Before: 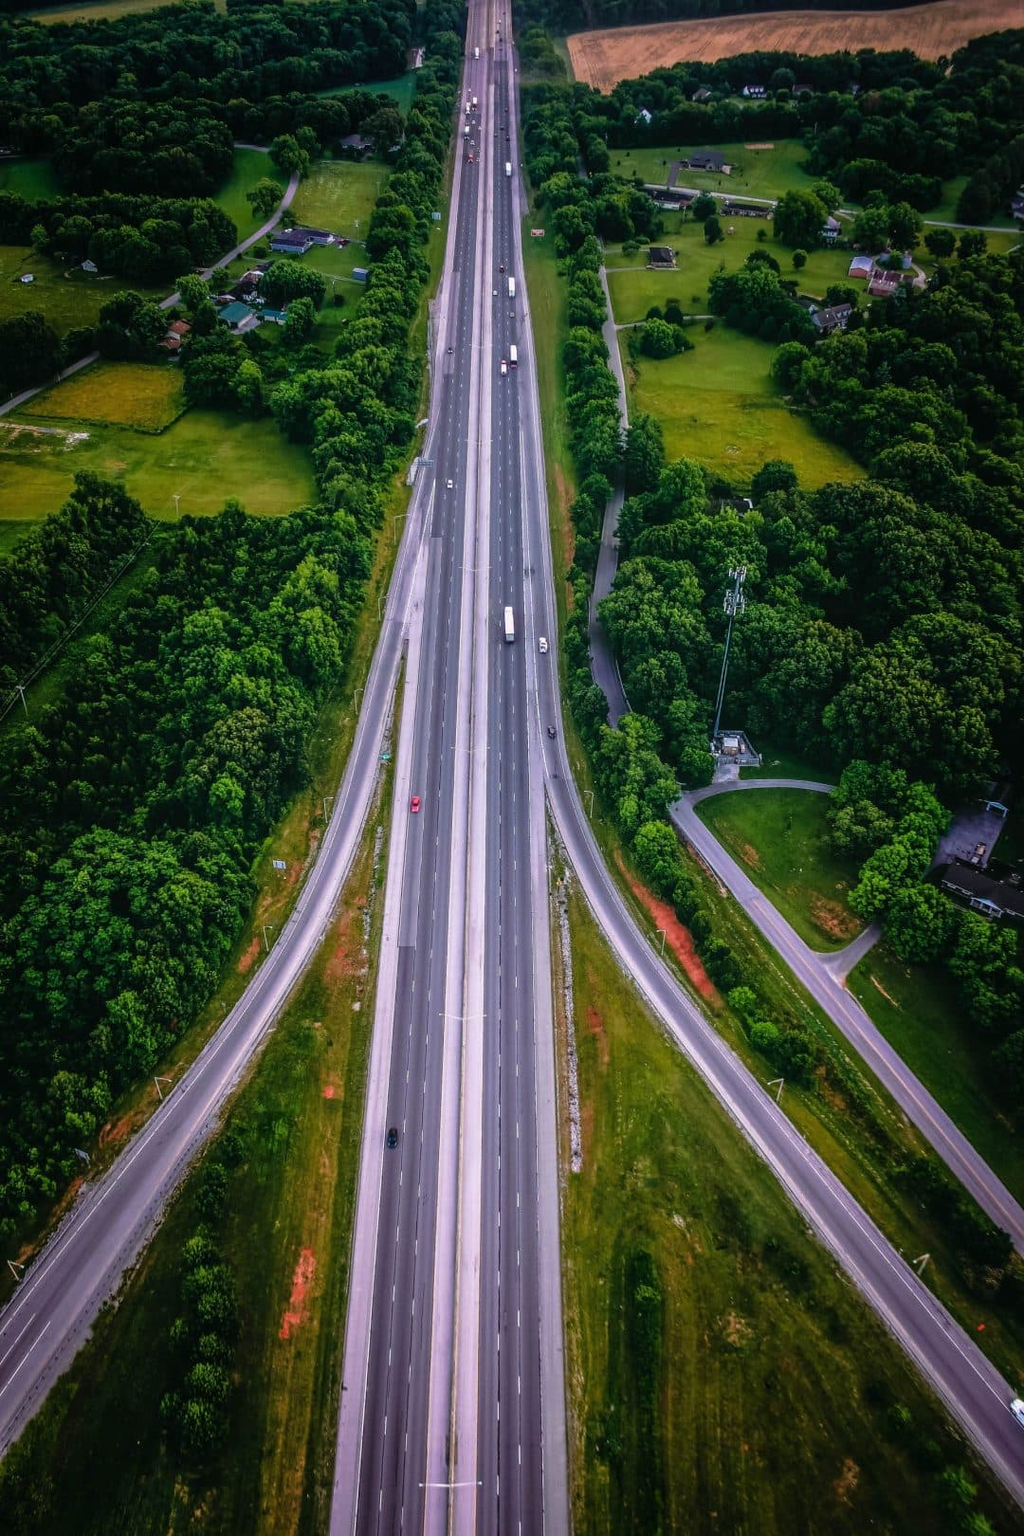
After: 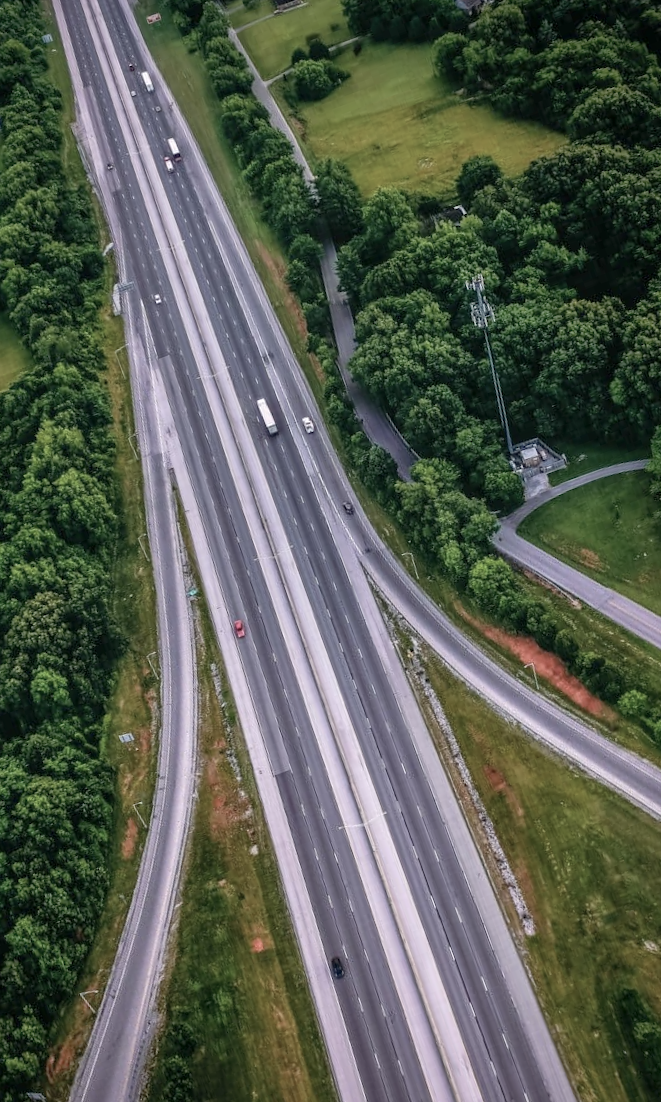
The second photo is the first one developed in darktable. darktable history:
crop and rotate: angle 20.06°, left 6.731%, right 4.176%, bottom 1.1%
shadows and highlights: on, module defaults
contrast brightness saturation: contrast 0.101, saturation -0.373
local contrast: highlights 102%, shadows 100%, detail 120%, midtone range 0.2
